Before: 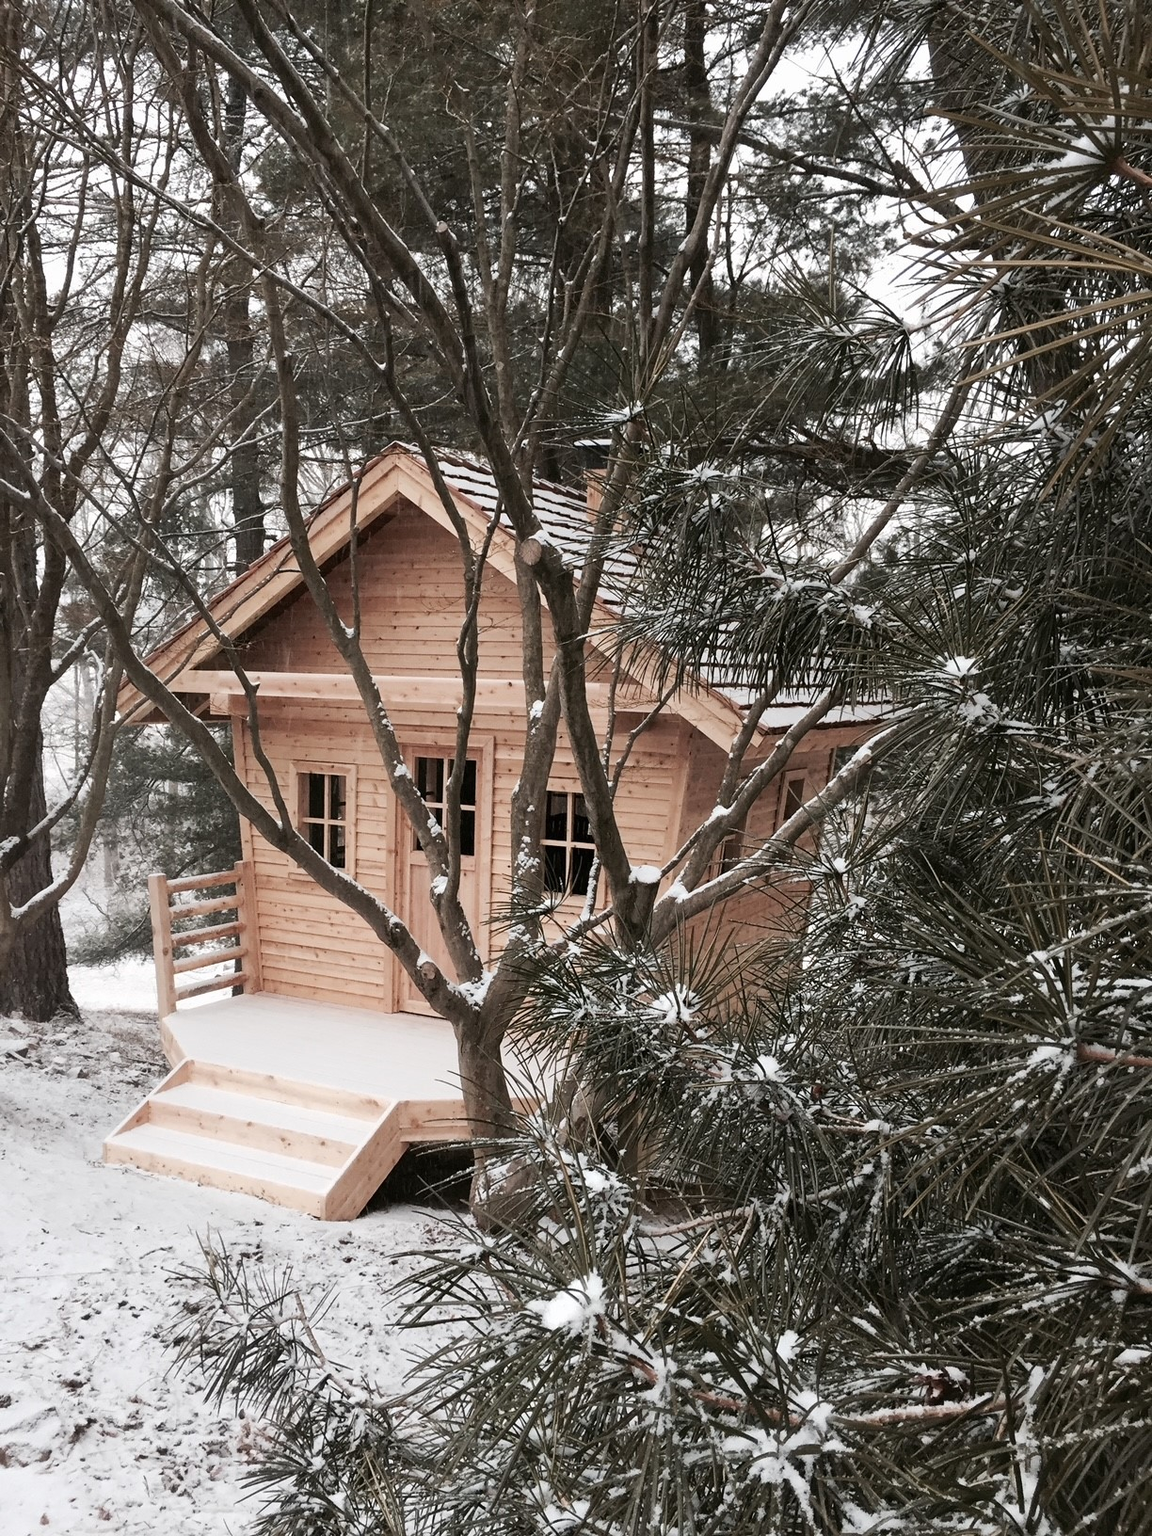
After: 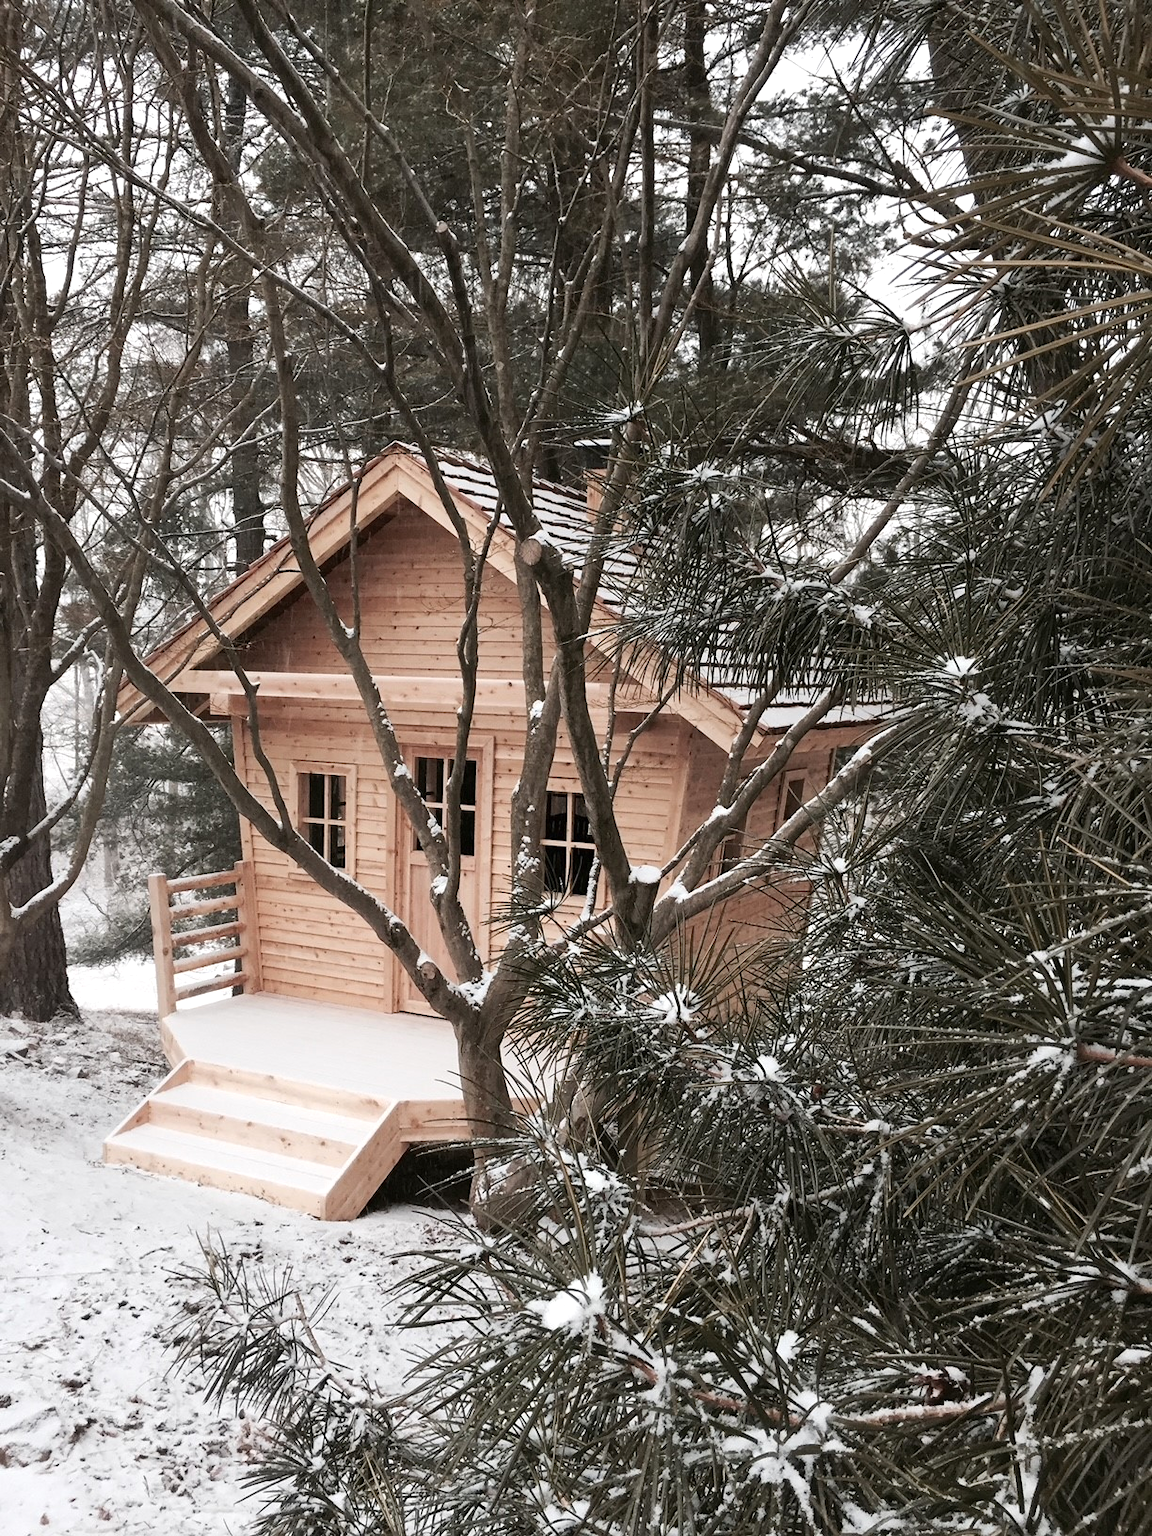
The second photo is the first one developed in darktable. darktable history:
exposure: exposure 0.132 EV, compensate highlight preservation false
